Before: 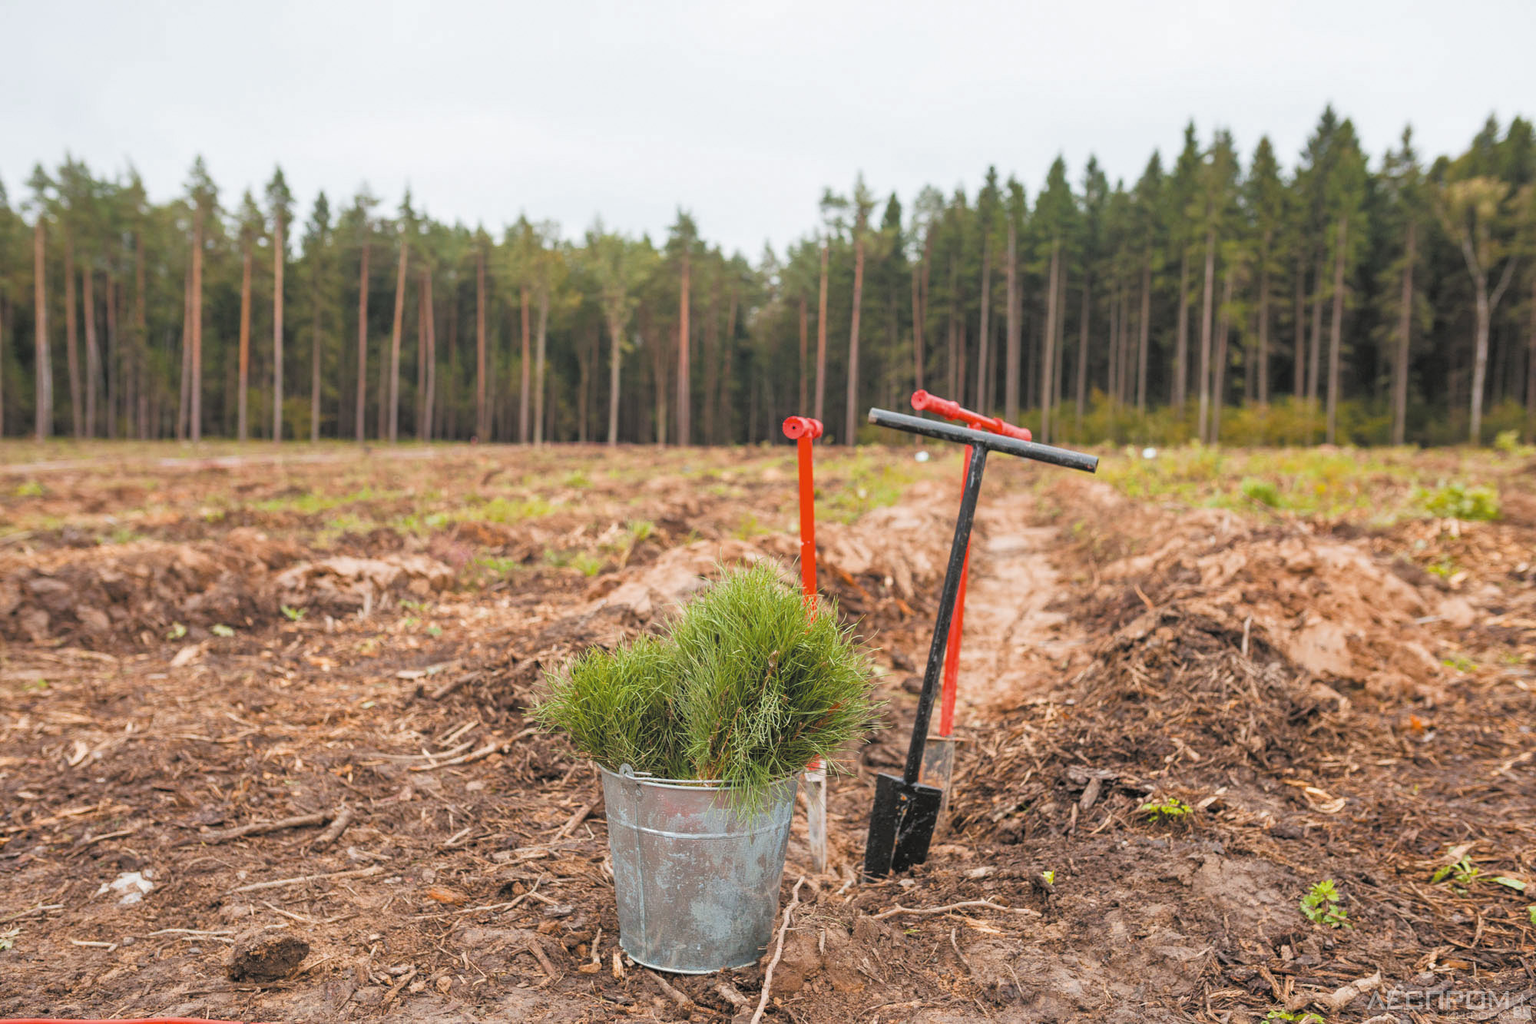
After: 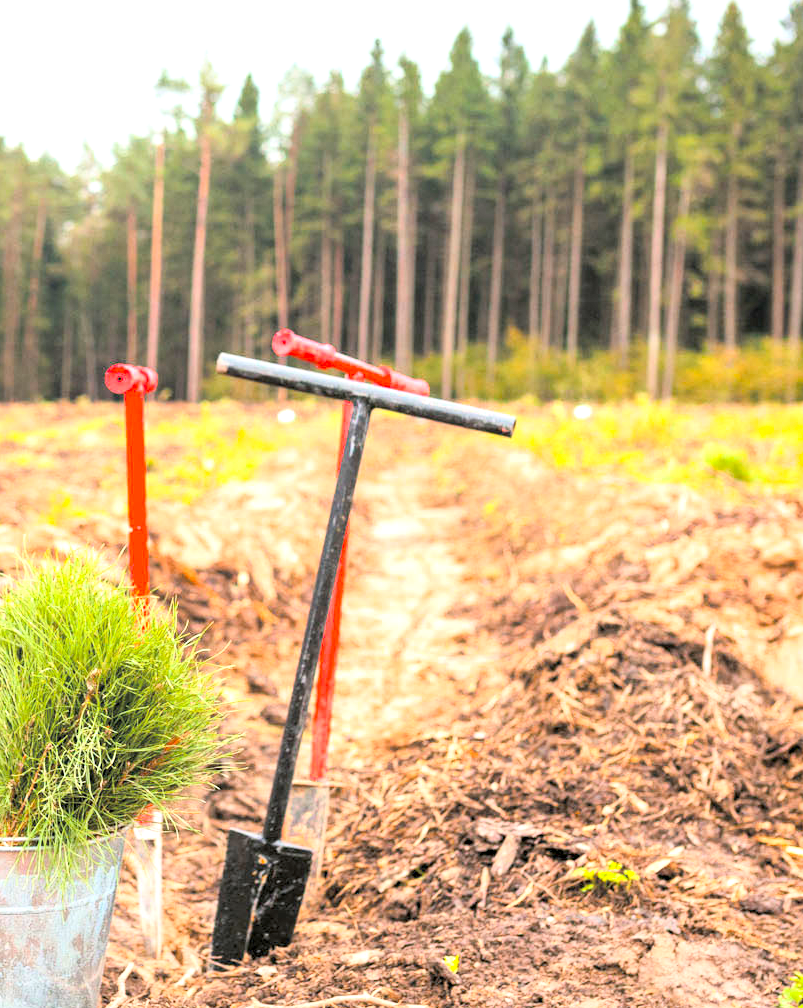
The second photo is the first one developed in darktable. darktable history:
exposure: black level correction 0.008, exposure 0.979 EV, compensate highlight preservation false
crop: left 45.721%, top 13.393%, right 14.118%, bottom 10.01%
contrast brightness saturation: contrast 0.2, brightness 0.16, saturation 0.22
